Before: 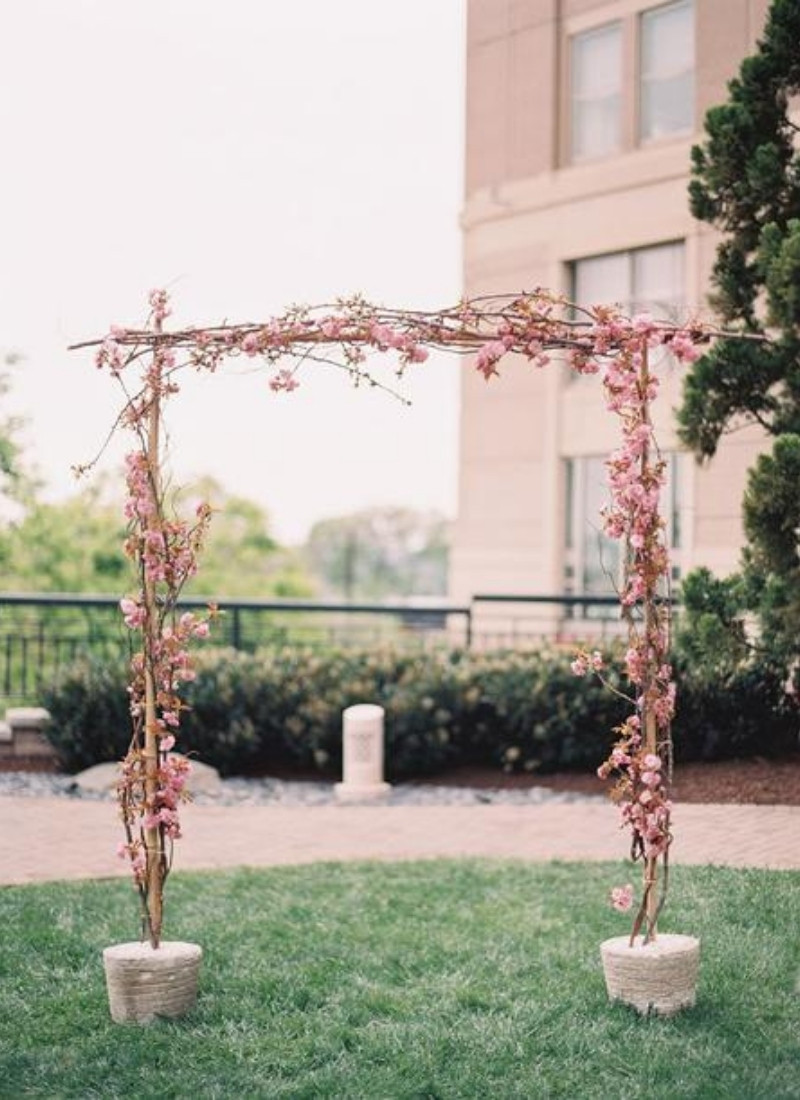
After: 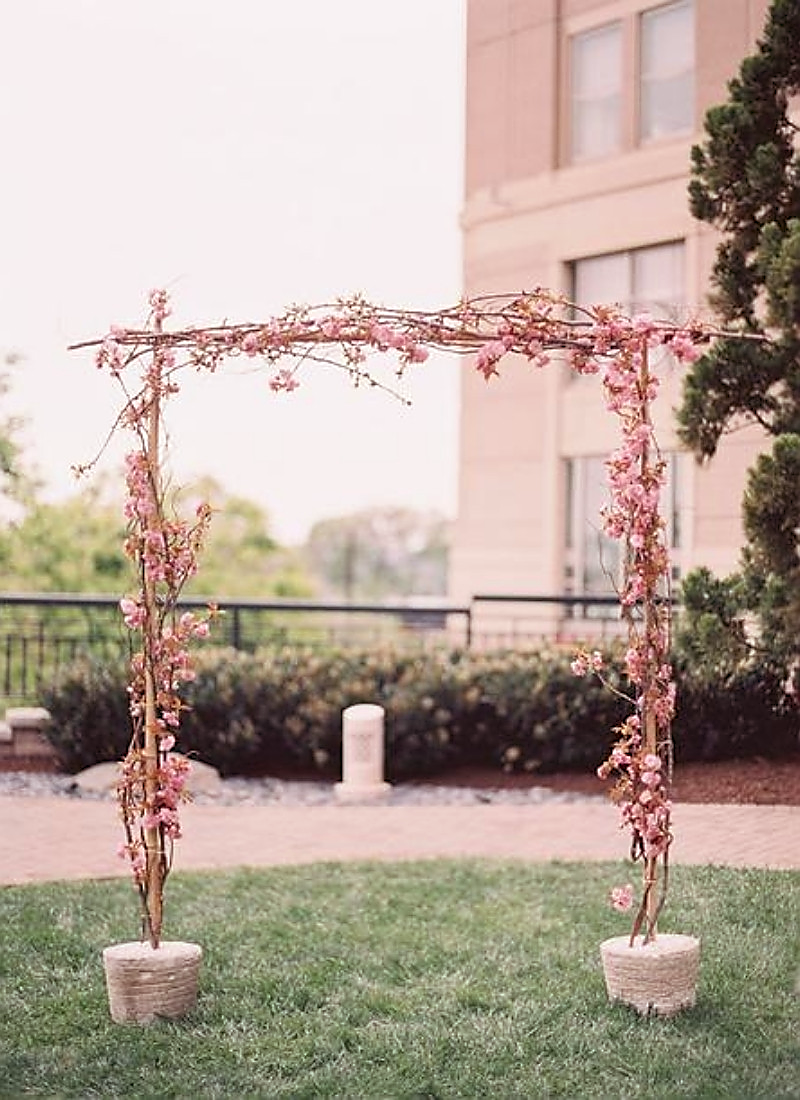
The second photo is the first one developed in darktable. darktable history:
rgb levels: mode RGB, independent channels, levels [[0, 0.474, 1], [0, 0.5, 1], [0, 0.5, 1]]
sharpen: radius 1.4, amount 1.25, threshold 0.7
